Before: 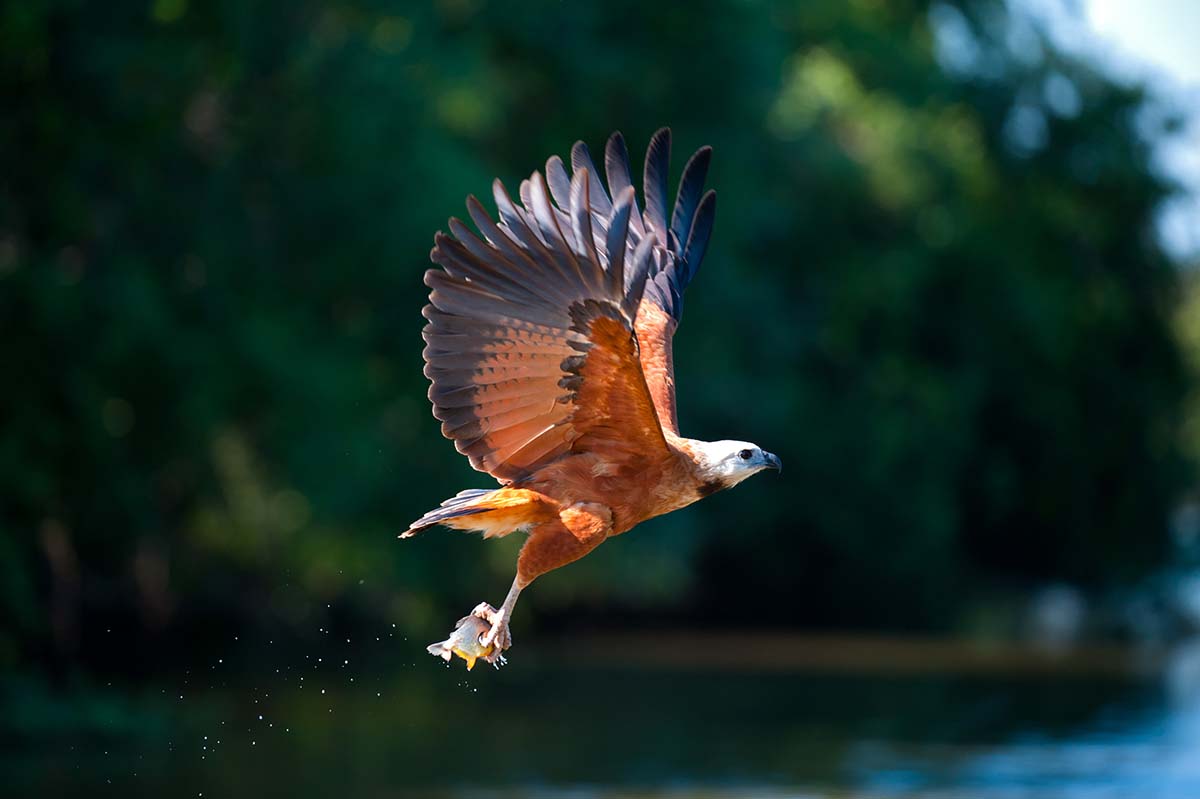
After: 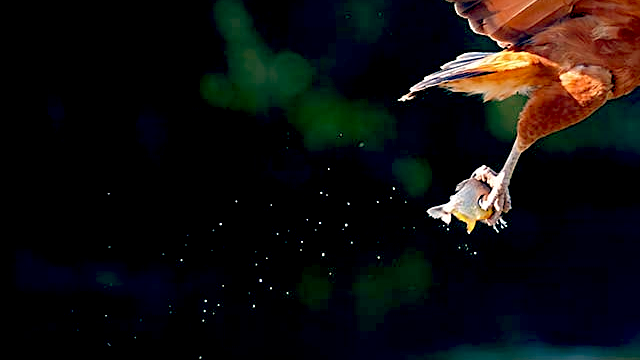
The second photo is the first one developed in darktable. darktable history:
color balance: lift [0.975, 0.993, 1, 1.015], gamma [1.1, 1, 1, 0.945], gain [1, 1.04, 1, 0.95]
sharpen: on, module defaults
crop and rotate: top 54.778%, right 46.61%, bottom 0.159%
